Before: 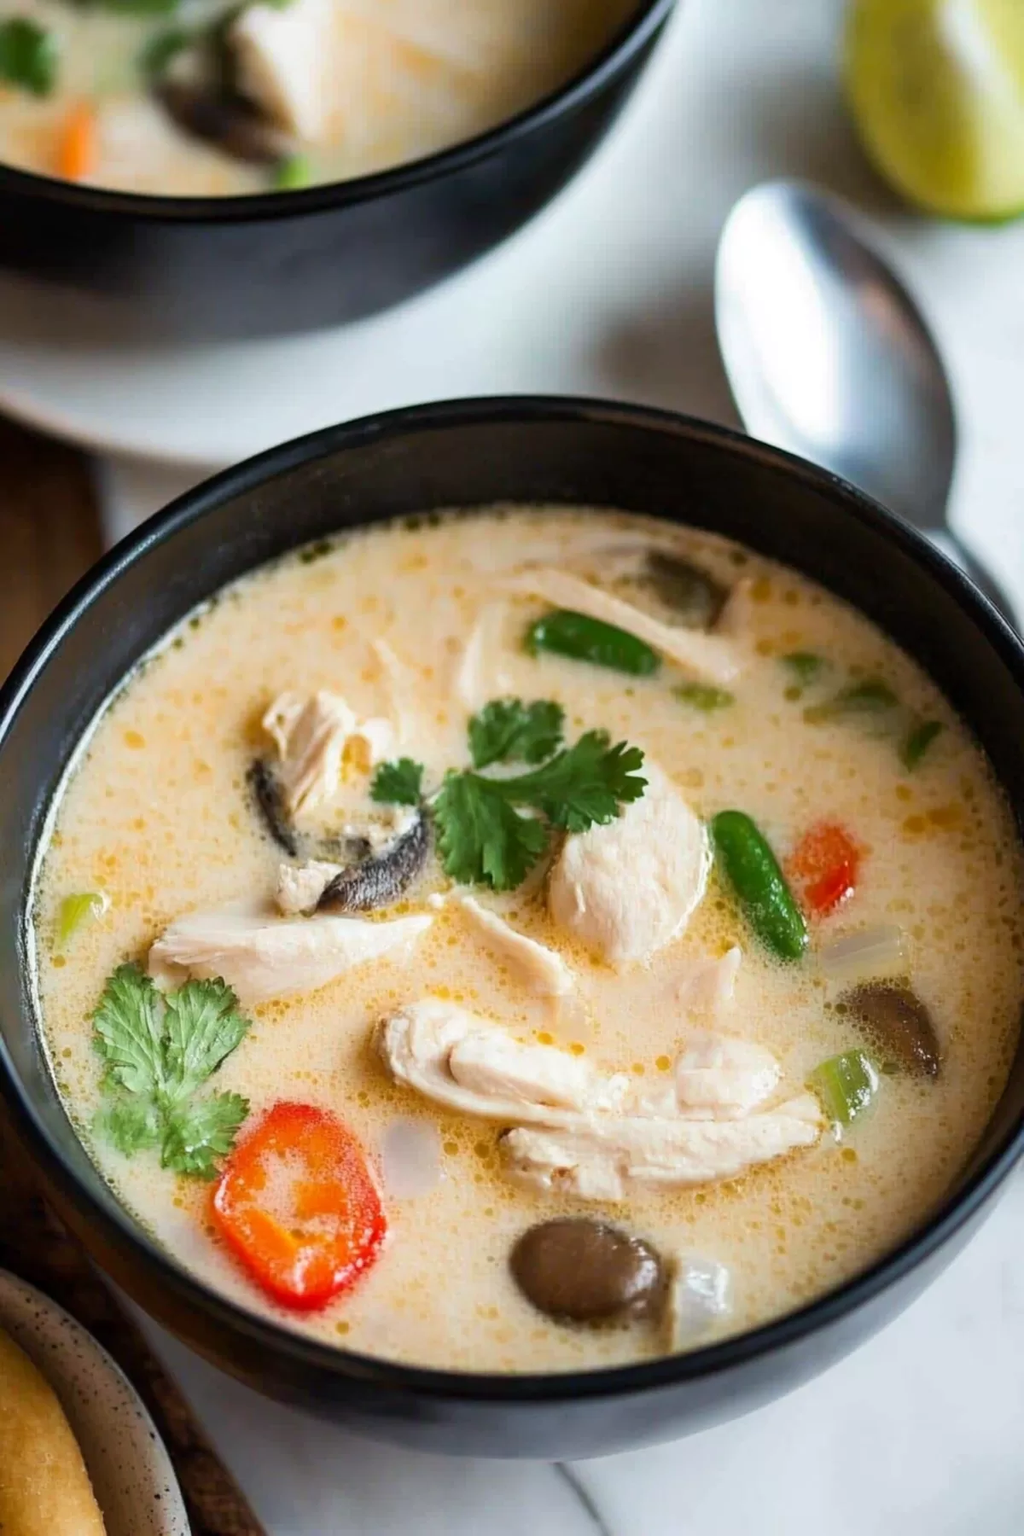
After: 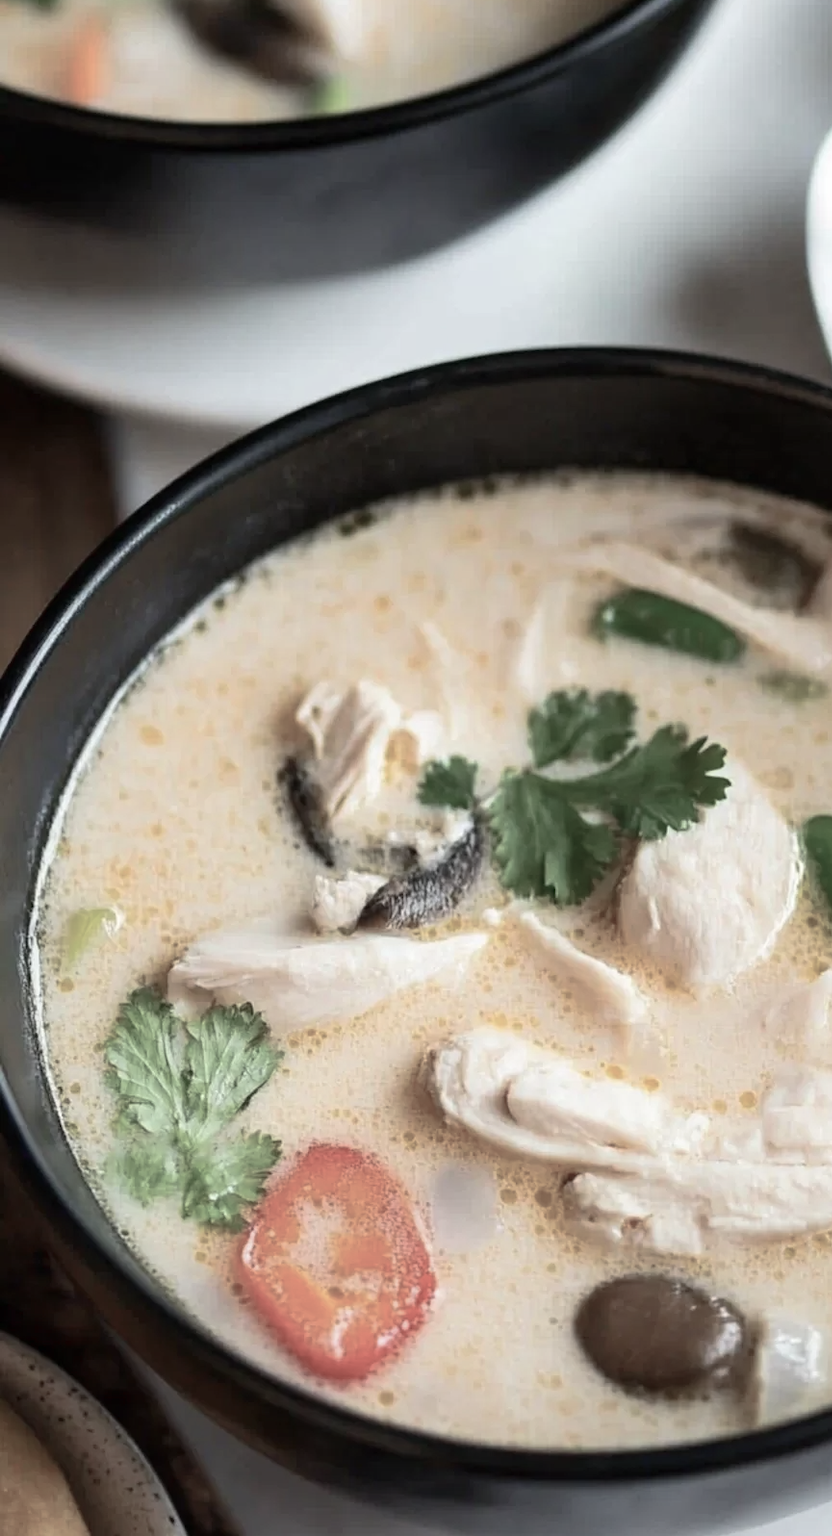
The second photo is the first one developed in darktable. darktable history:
crop: top 5.737%, right 27.892%, bottom 5.588%
color balance rgb: power › hue 209.59°, perceptual saturation grading › global saturation -28.935%, perceptual saturation grading › highlights -20.544%, perceptual saturation grading › mid-tones -23.773%, perceptual saturation grading › shadows -25.12%
